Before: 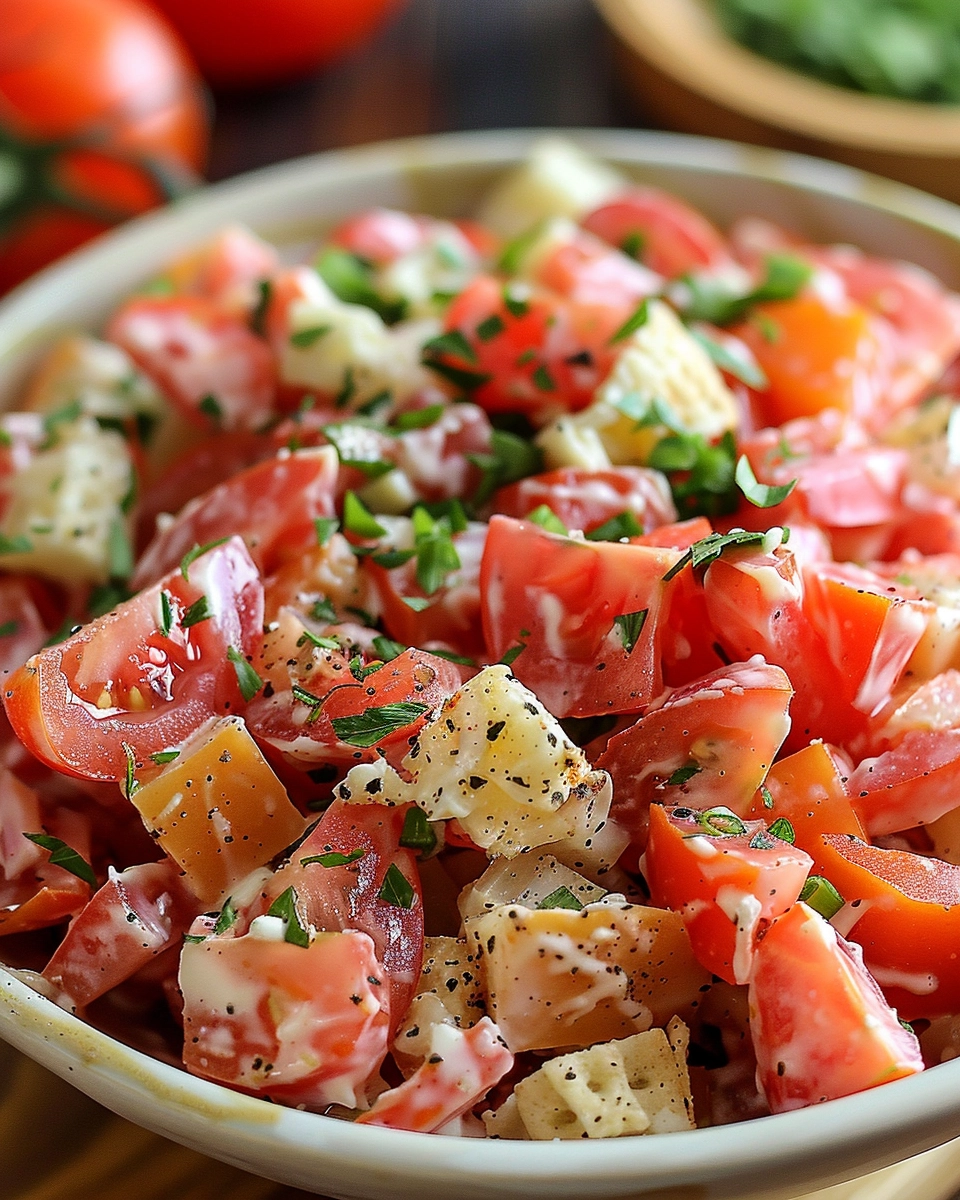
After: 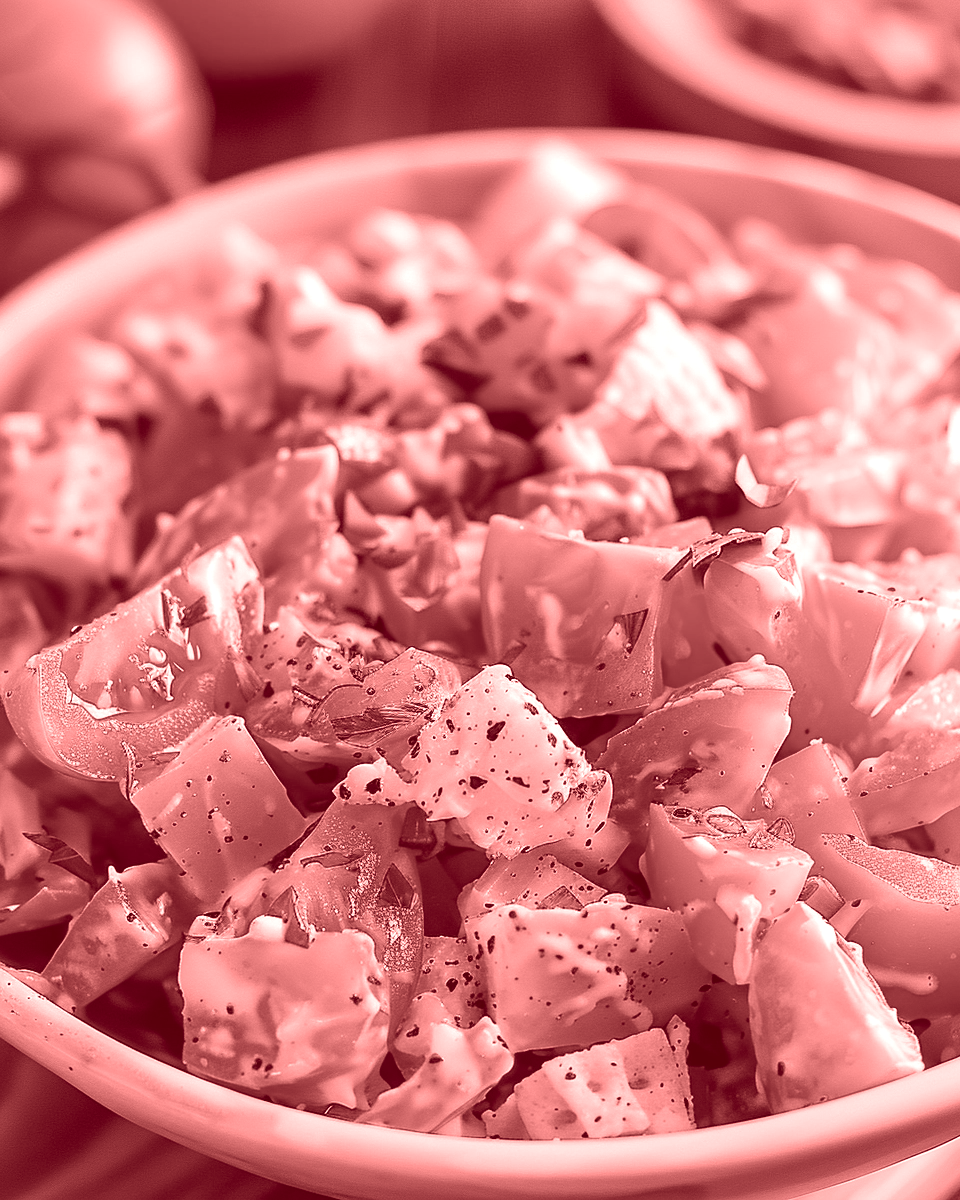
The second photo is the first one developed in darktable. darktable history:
colorize: saturation 60%, source mix 100%
white balance: red 0.926, green 1.003, blue 1.133
